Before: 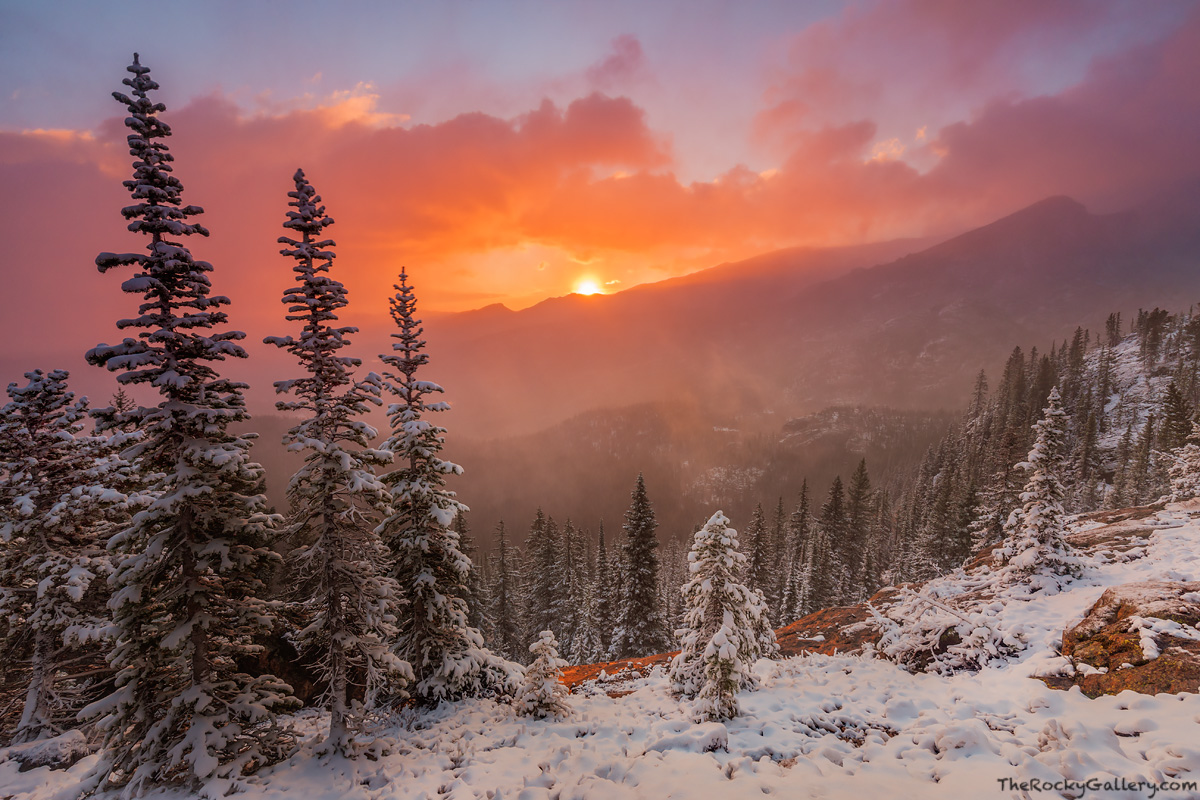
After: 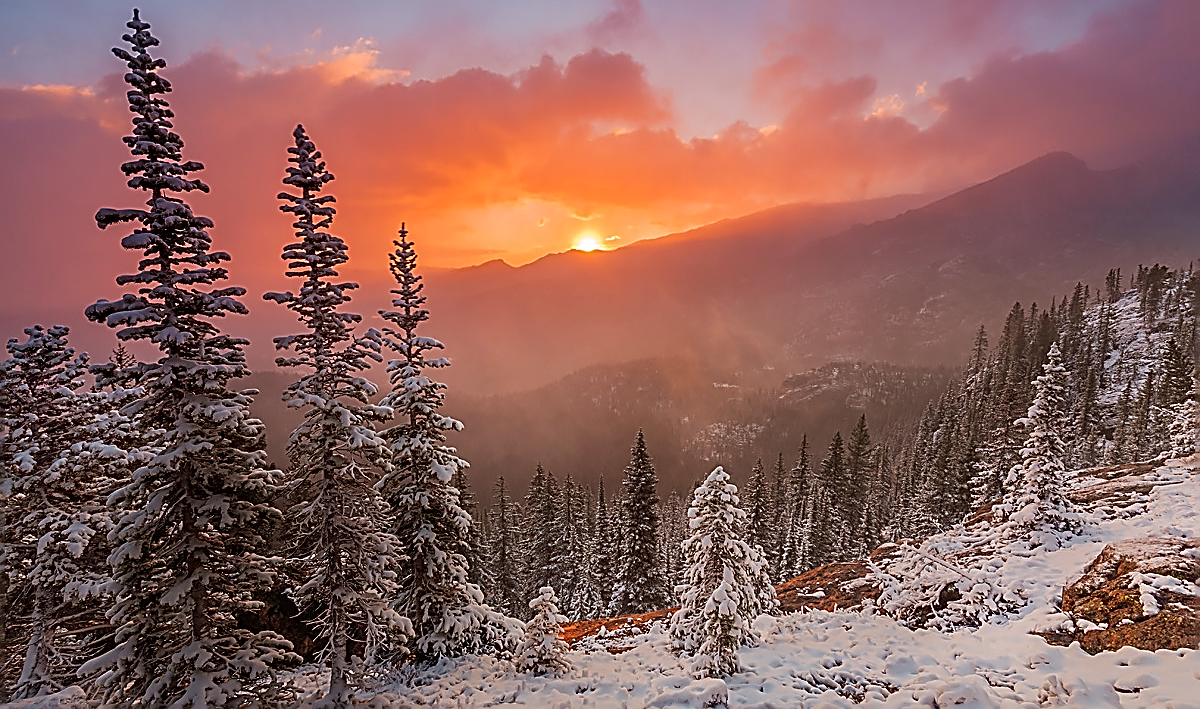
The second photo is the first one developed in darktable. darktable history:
crop and rotate: top 5.506%, bottom 5.848%
sharpen: amount 1.861
local contrast: mode bilateral grid, contrast 100, coarseness 99, detail 109%, midtone range 0.2
